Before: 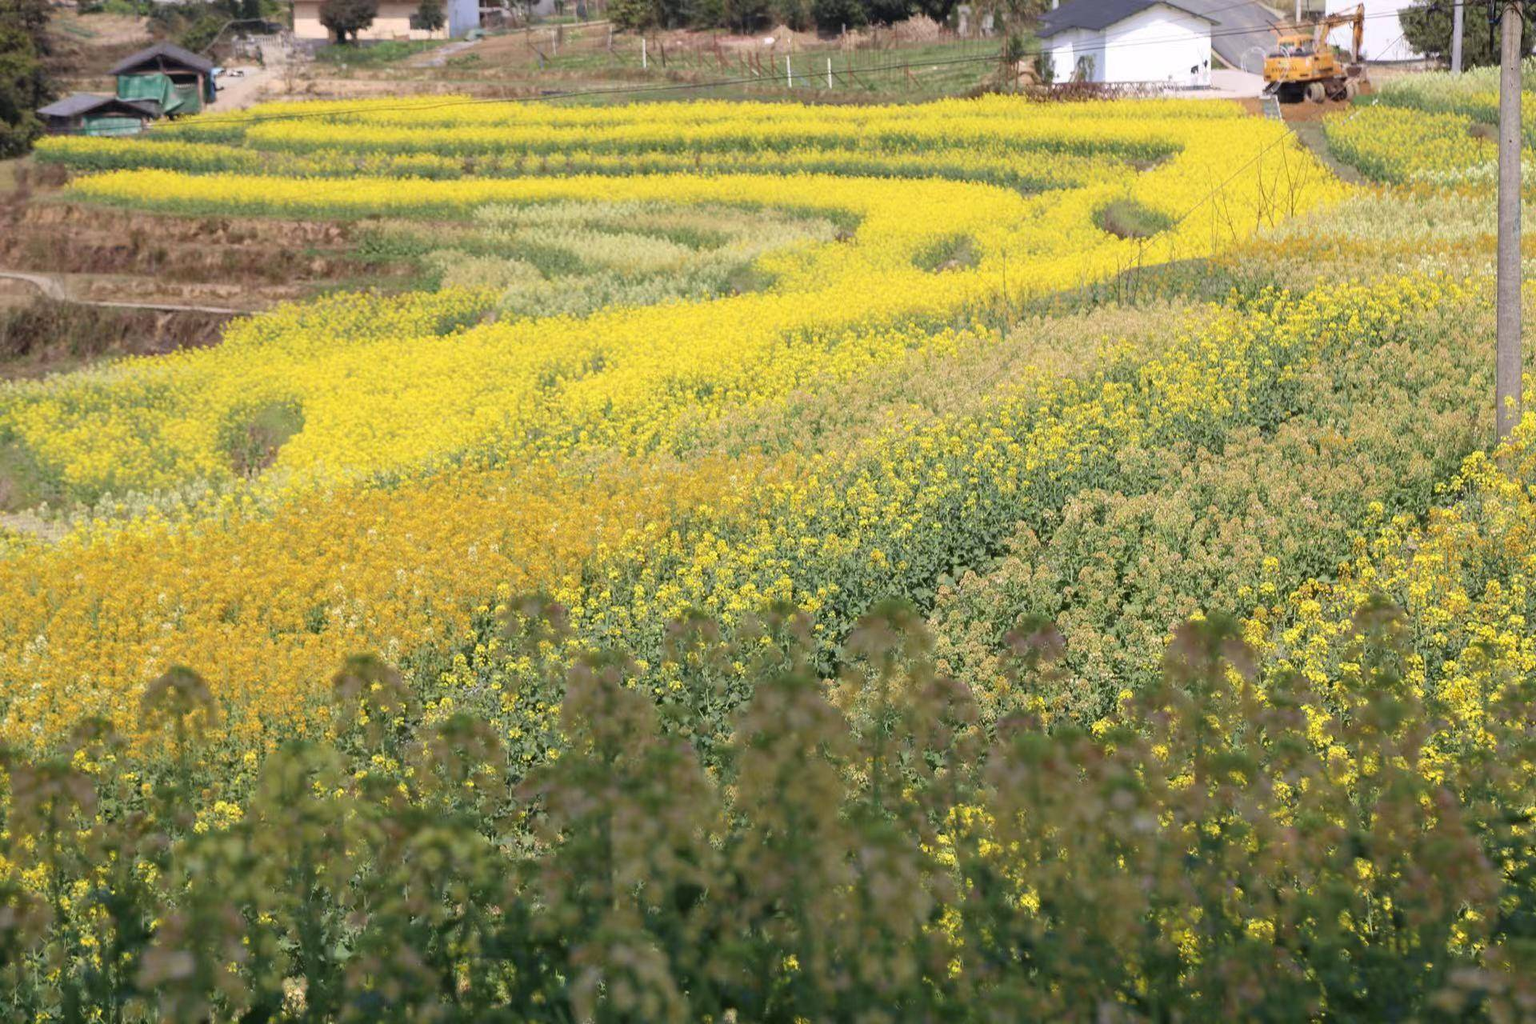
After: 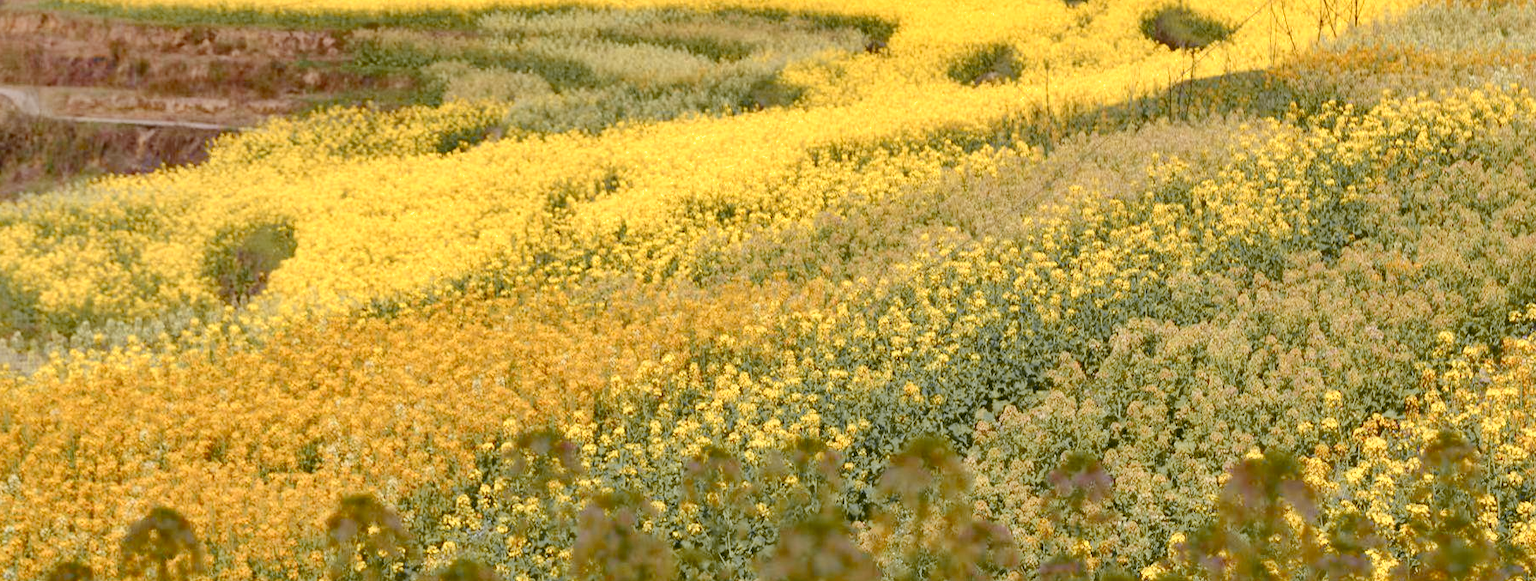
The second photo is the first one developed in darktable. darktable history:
color balance rgb: global offset › hue 169.43°, perceptual saturation grading › global saturation 20%, perceptual saturation grading › highlights -49.611%, perceptual saturation grading › shadows 24.198%, perceptual brilliance grading › mid-tones 11.043%, perceptual brilliance grading › shadows 15.697%, global vibrance -8.121%, contrast -12.464%, saturation formula JzAzBz (2021)
crop: left 1.828%, top 18.879%, right 4.917%, bottom 28.144%
color zones: curves: ch0 [(0, 0.499) (0.143, 0.5) (0.286, 0.5) (0.429, 0.476) (0.571, 0.284) (0.714, 0.243) (0.857, 0.449) (1, 0.499)]; ch1 [(0, 0.532) (0.143, 0.645) (0.286, 0.696) (0.429, 0.211) (0.571, 0.504) (0.714, 0.493) (0.857, 0.495) (1, 0.532)]; ch2 [(0, 0.5) (0.143, 0.5) (0.286, 0.427) (0.429, 0.324) (0.571, 0.5) (0.714, 0.5) (0.857, 0.5) (1, 0.5)]
shadows and highlights: highlights color adjustment 49.66%, low approximation 0.01, soften with gaussian
